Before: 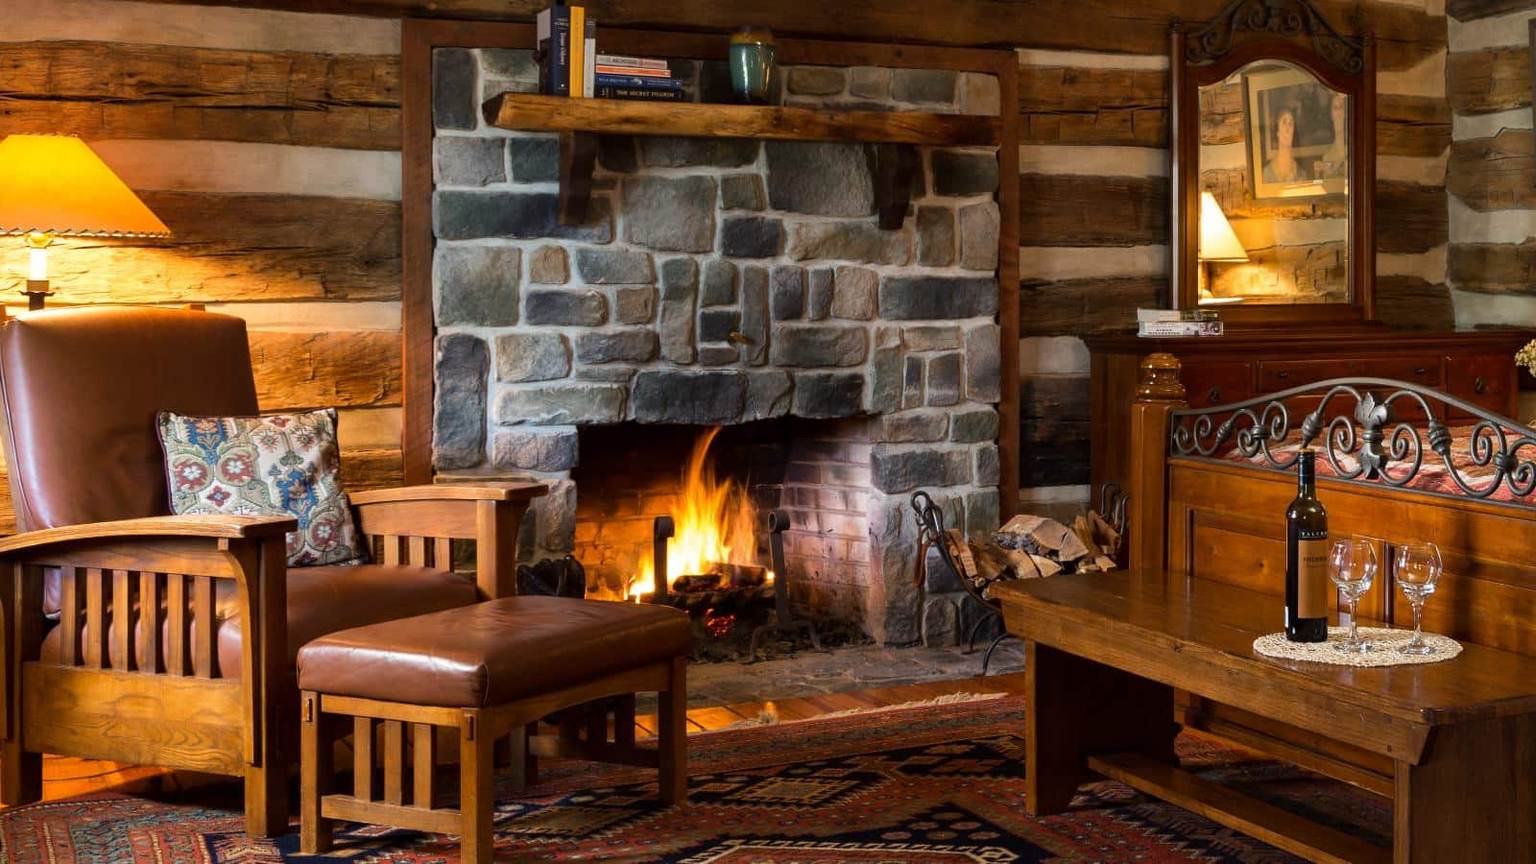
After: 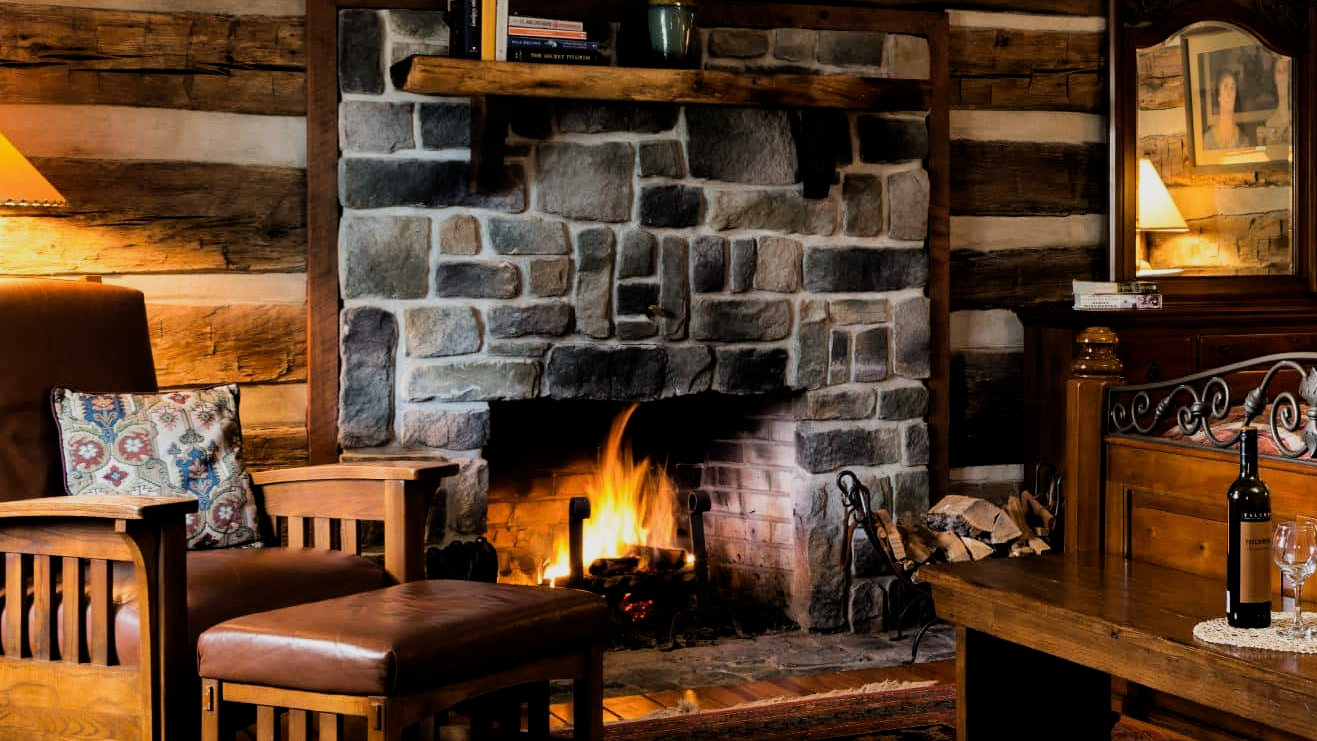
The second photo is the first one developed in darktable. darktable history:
filmic rgb: black relative exposure -5.13 EV, white relative exposure 3.54 EV, threshold 5.94 EV, hardness 3.17, contrast 1.199, highlights saturation mix -48.8%, enable highlight reconstruction true
crop and rotate: left 7.052%, top 4.632%, right 10.59%, bottom 13.033%
